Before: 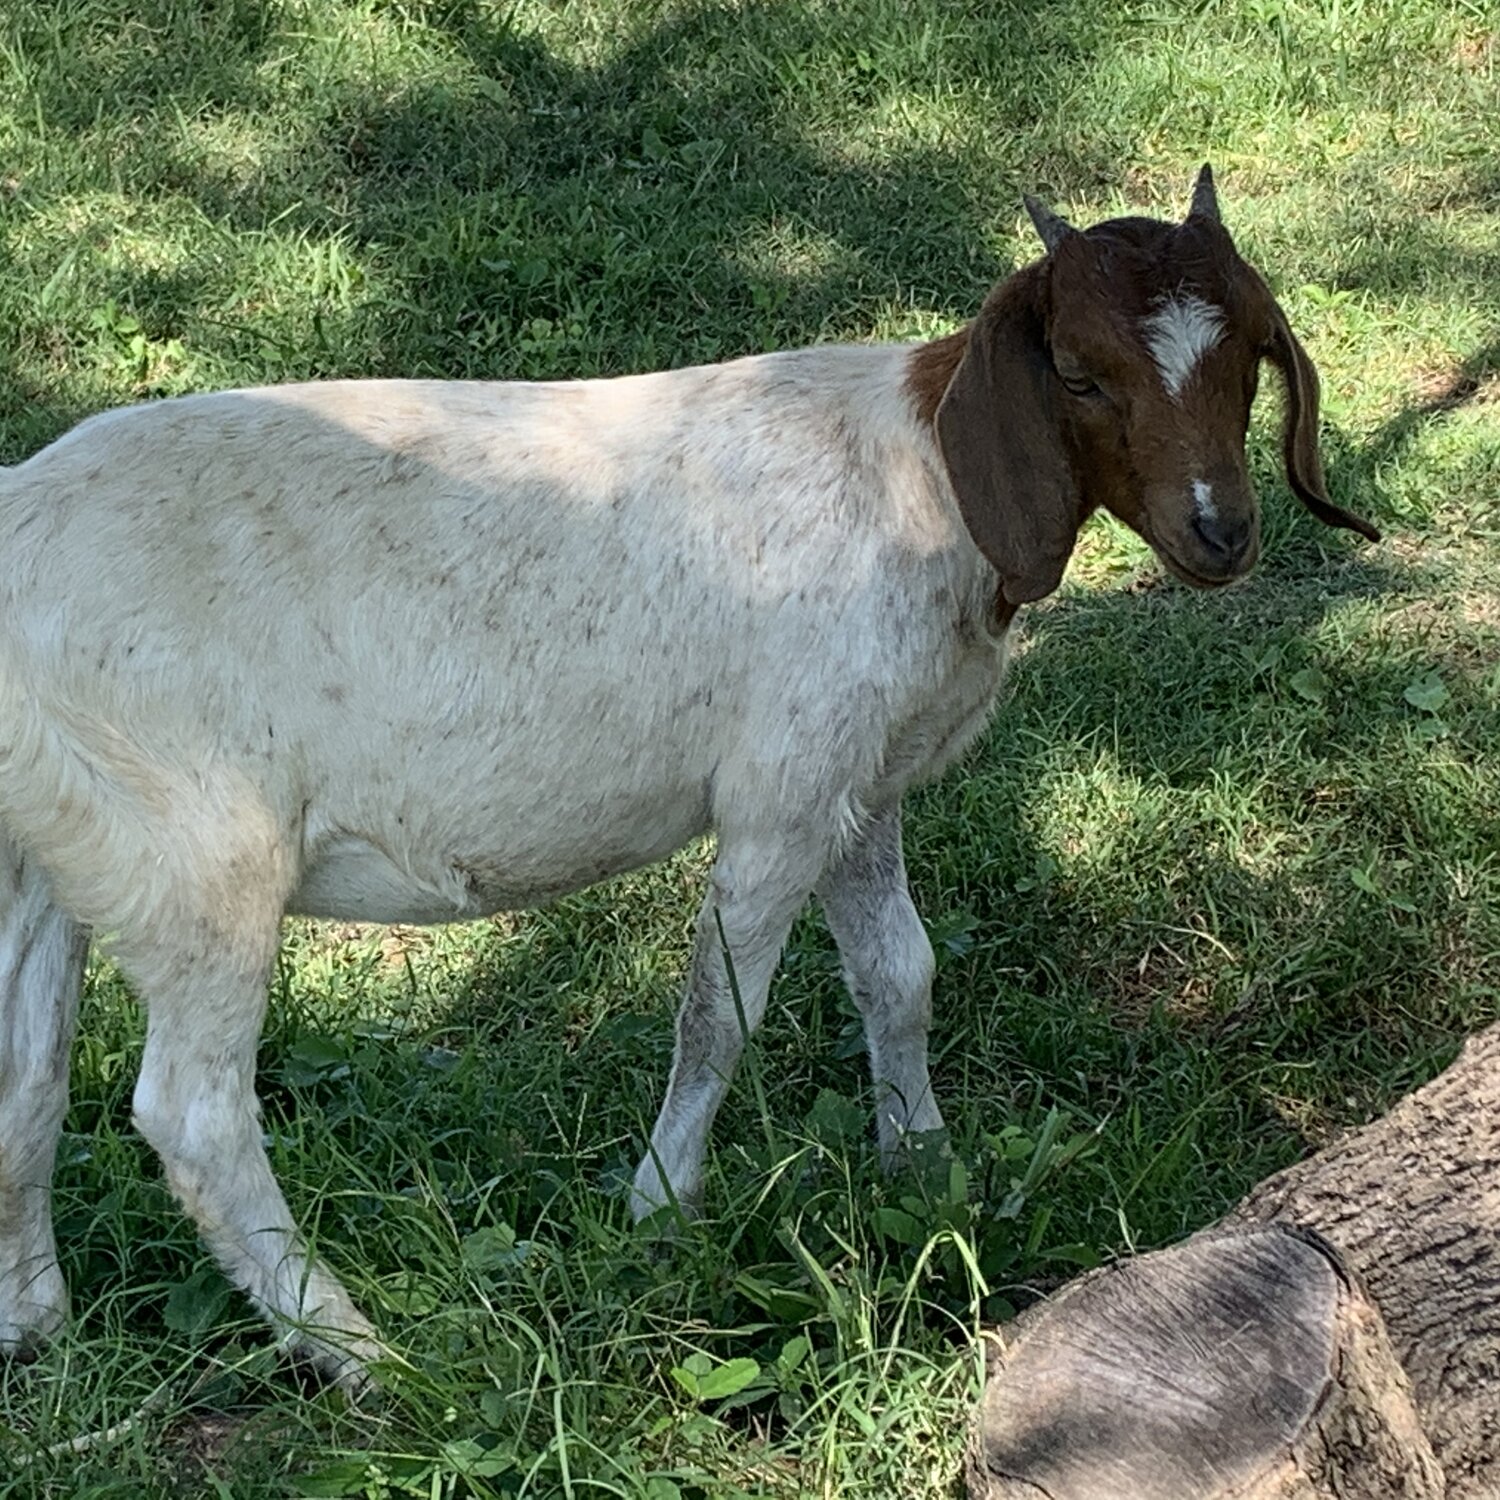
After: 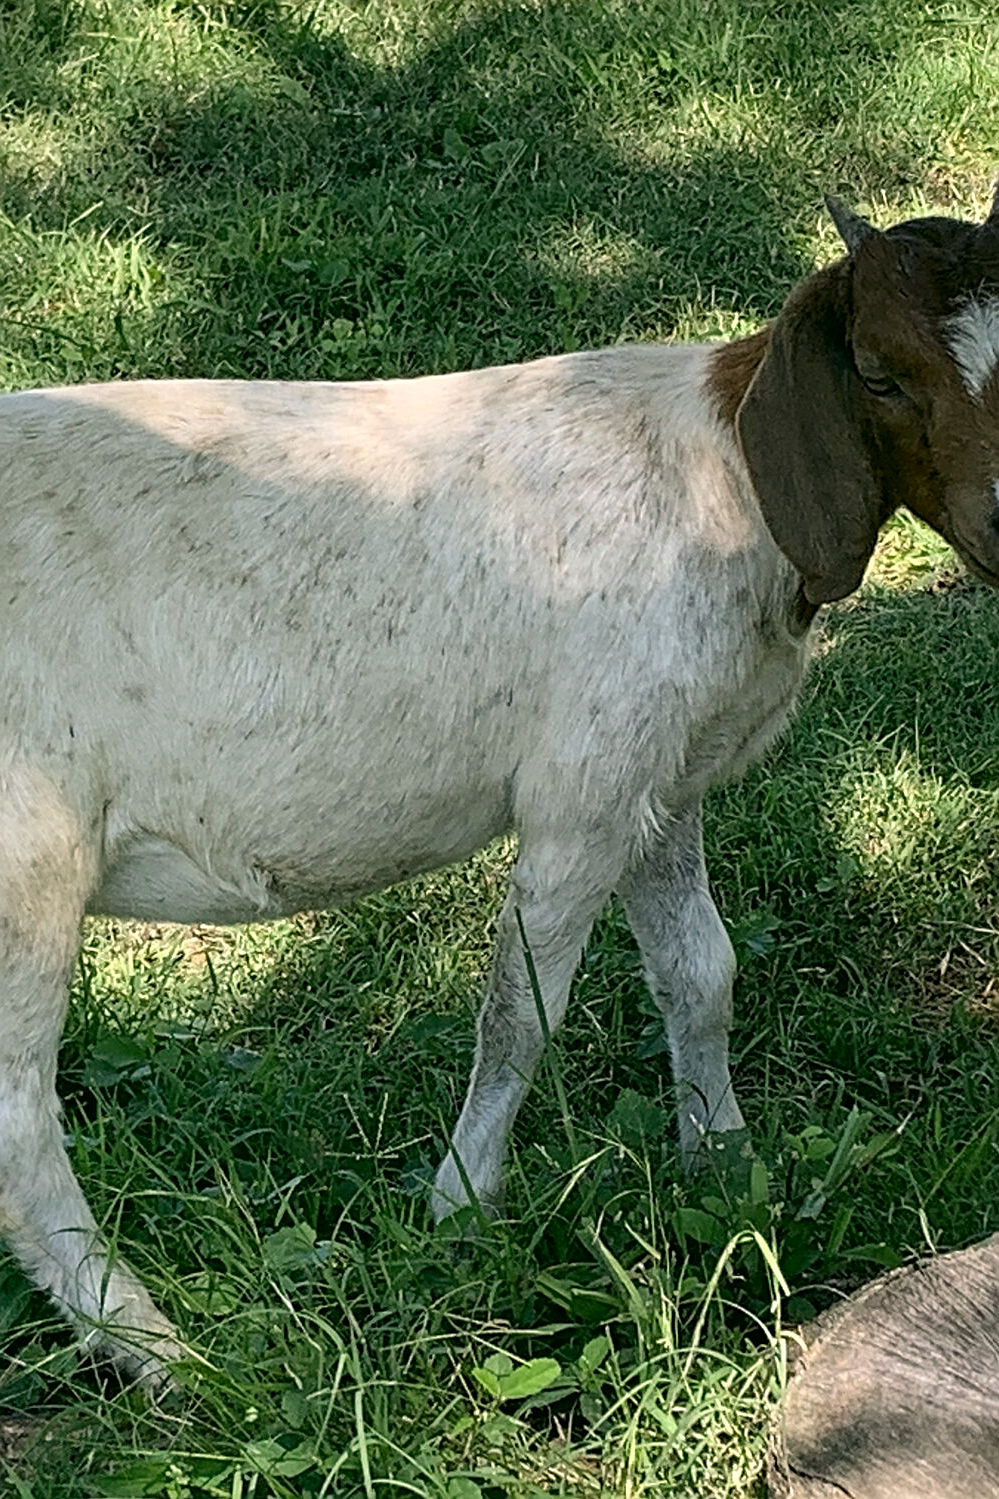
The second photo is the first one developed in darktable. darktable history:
tone equalizer: on, module defaults
sharpen: on, module defaults
white balance: emerald 1
crop and rotate: left 13.342%, right 19.991%
color correction: highlights a* 4.02, highlights b* 4.98, shadows a* -7.55, shadows b* 4.98
